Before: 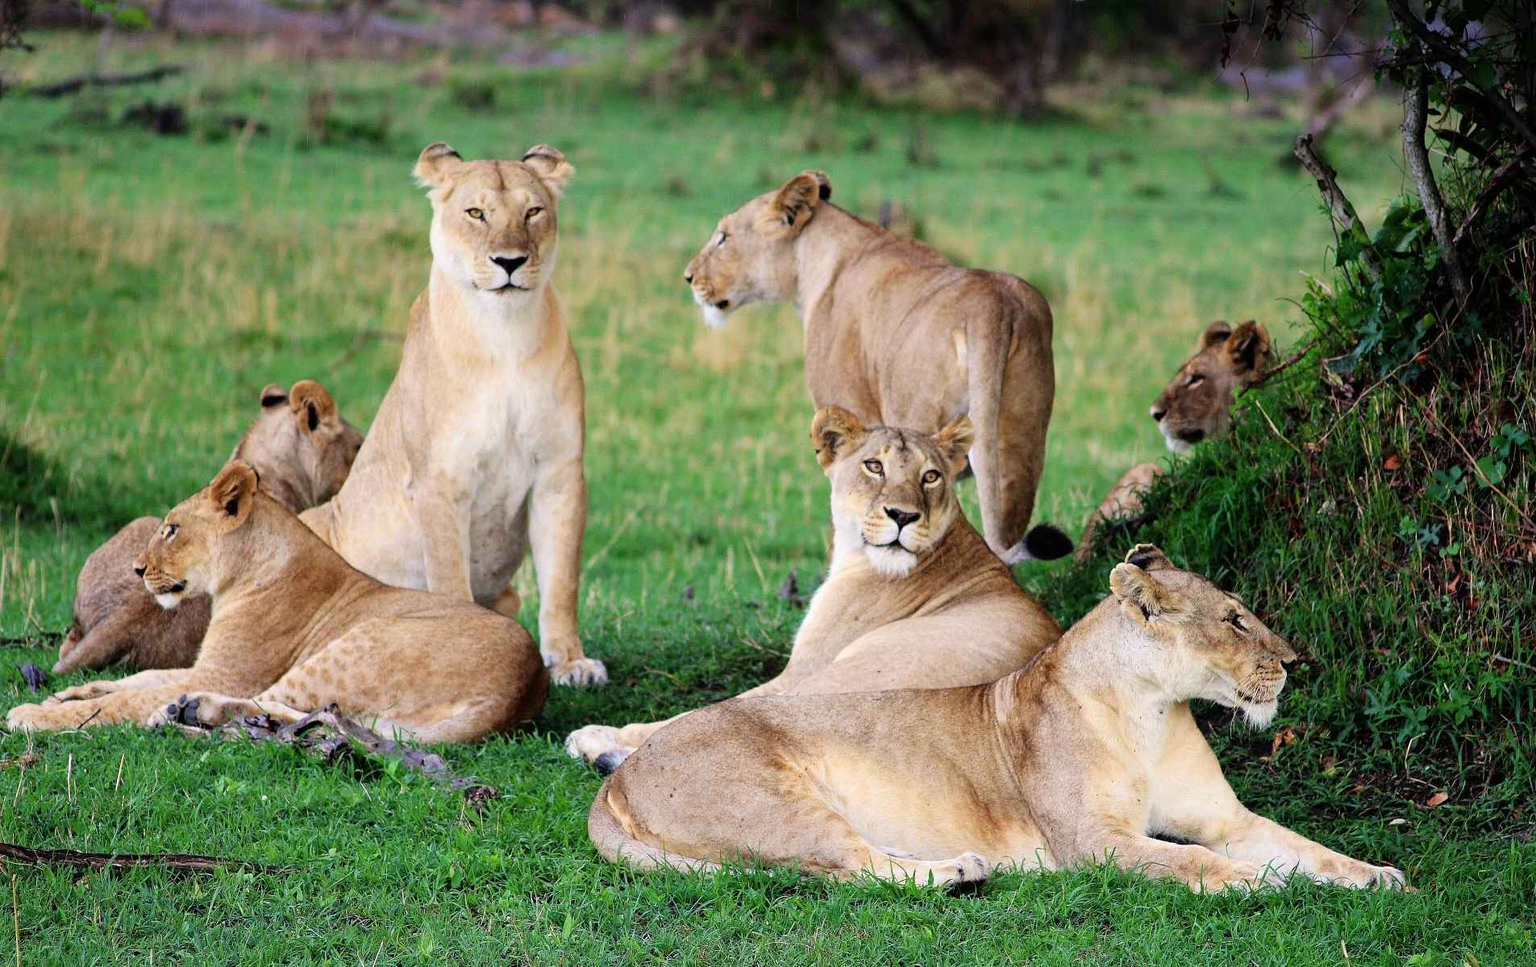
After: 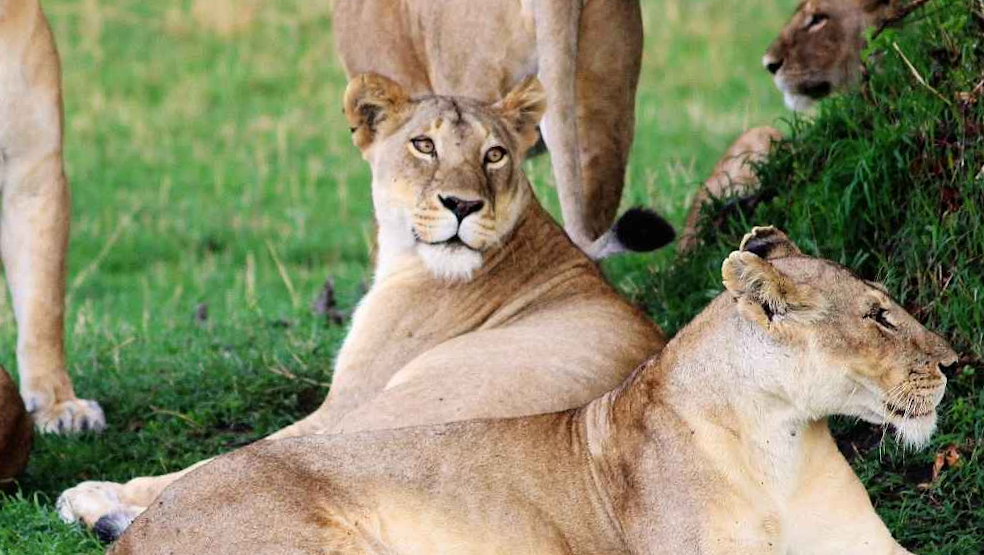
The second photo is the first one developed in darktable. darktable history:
rotate and perspective: rotation -2.56°, automatic cropping off
crop: left 35.03%, top 36.625%, right 14.663%, bottom 20.057%
